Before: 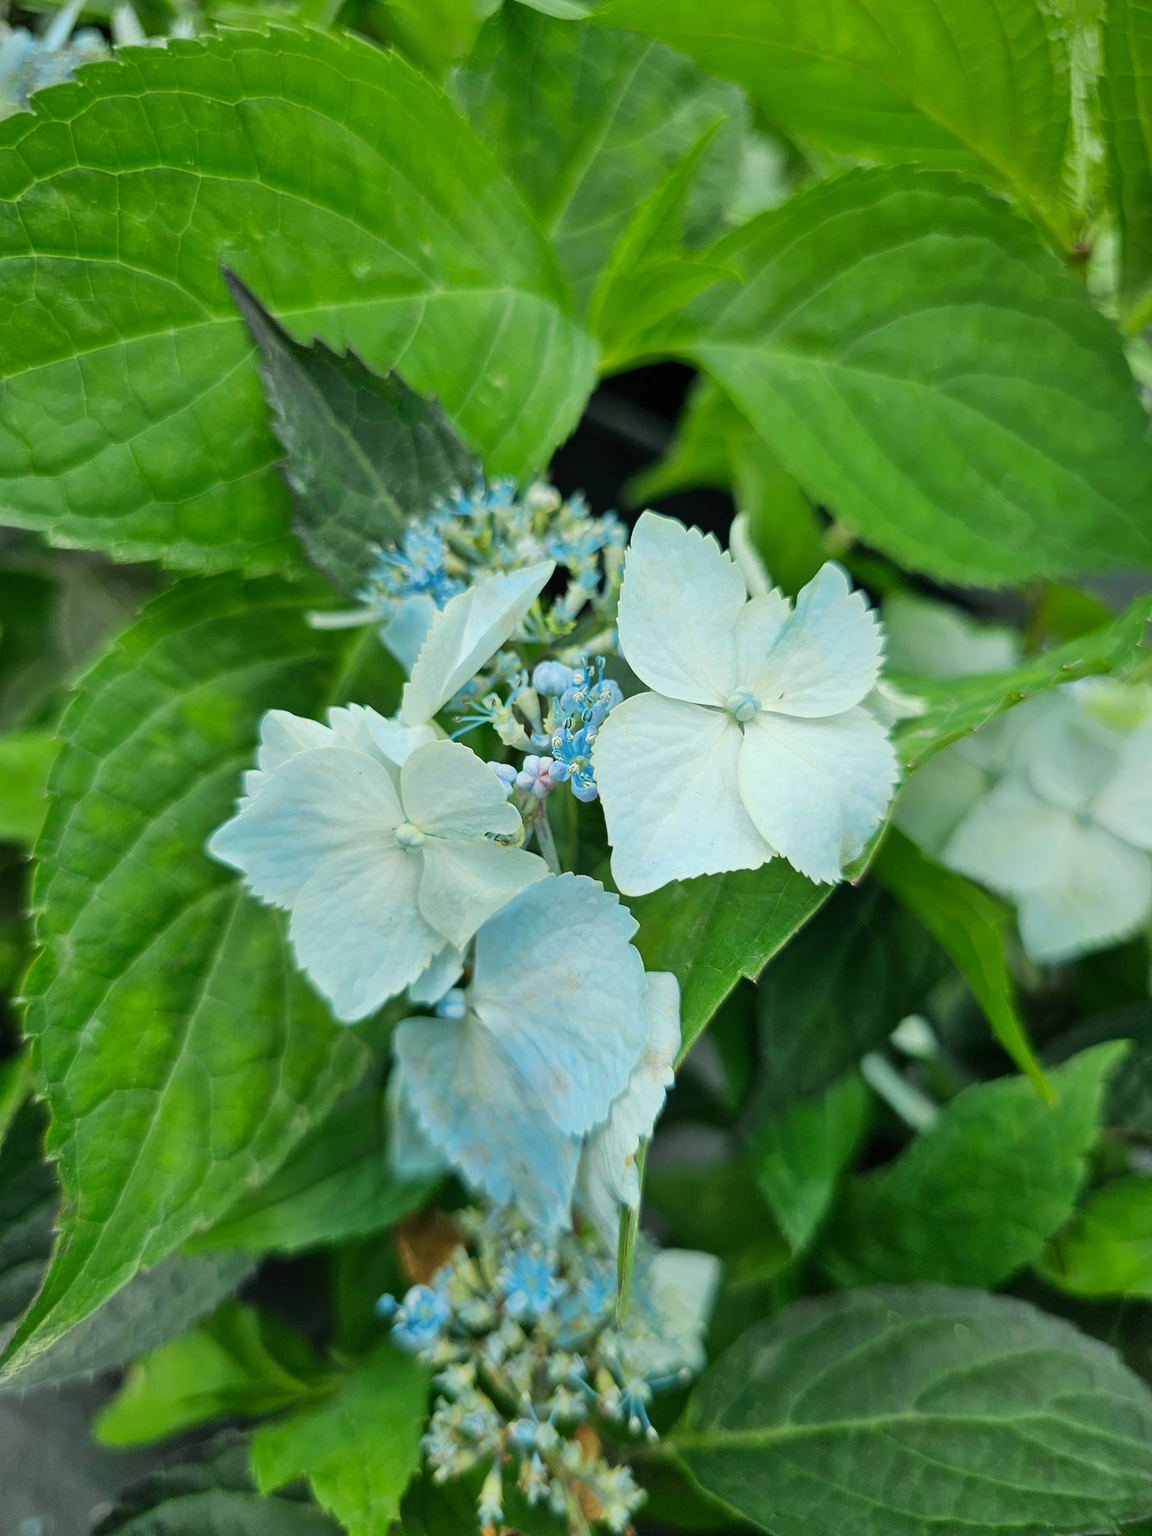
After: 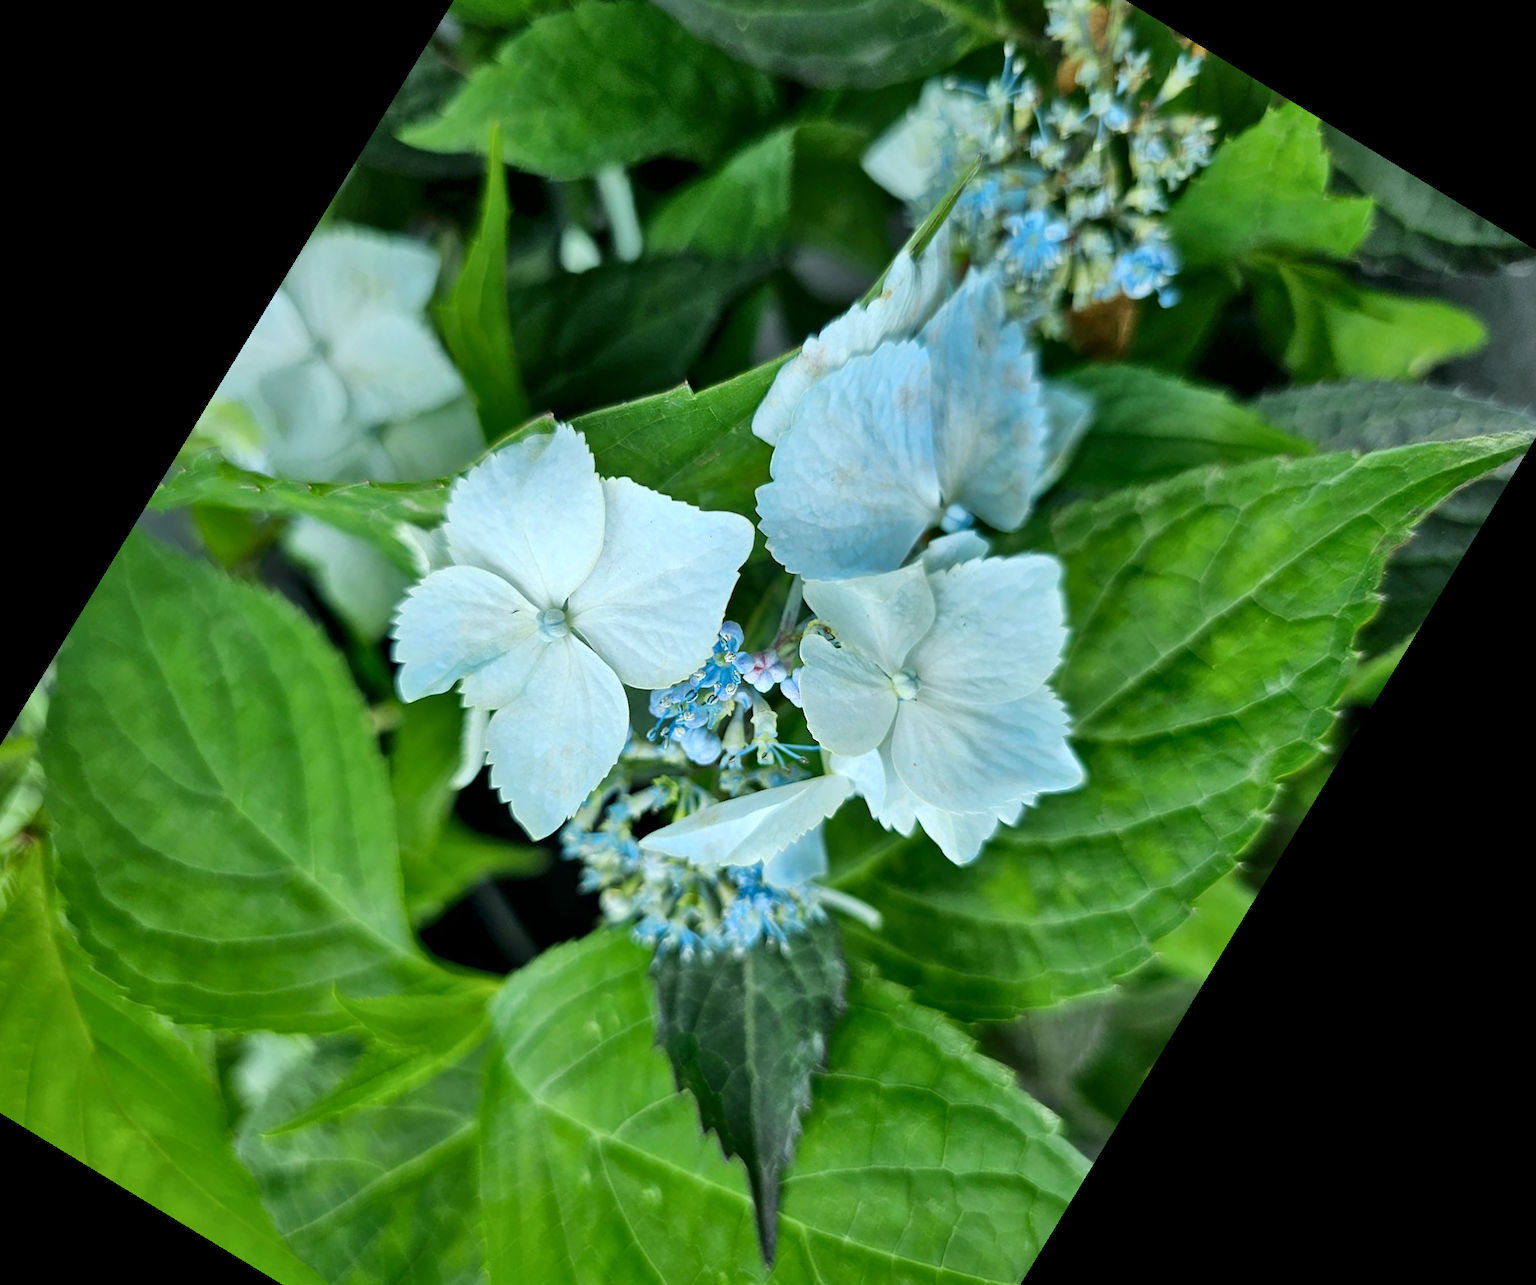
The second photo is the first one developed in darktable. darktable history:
white balance: red 0.954, blue 1.079
shadows and highlights: radius 334.93, shadows 63.48, highlights 6.06, compress 87.7%, highlights color adjustment 39.73%, soften with gaussian
crop and rotate: angle 148.68°, left 9.111%, top 15.603%, right 4.588%, bottom 17.041%
local contrast: mode bilateral grid, contrast 25, coarseness 60, detail 151%, midtone range 0.2
